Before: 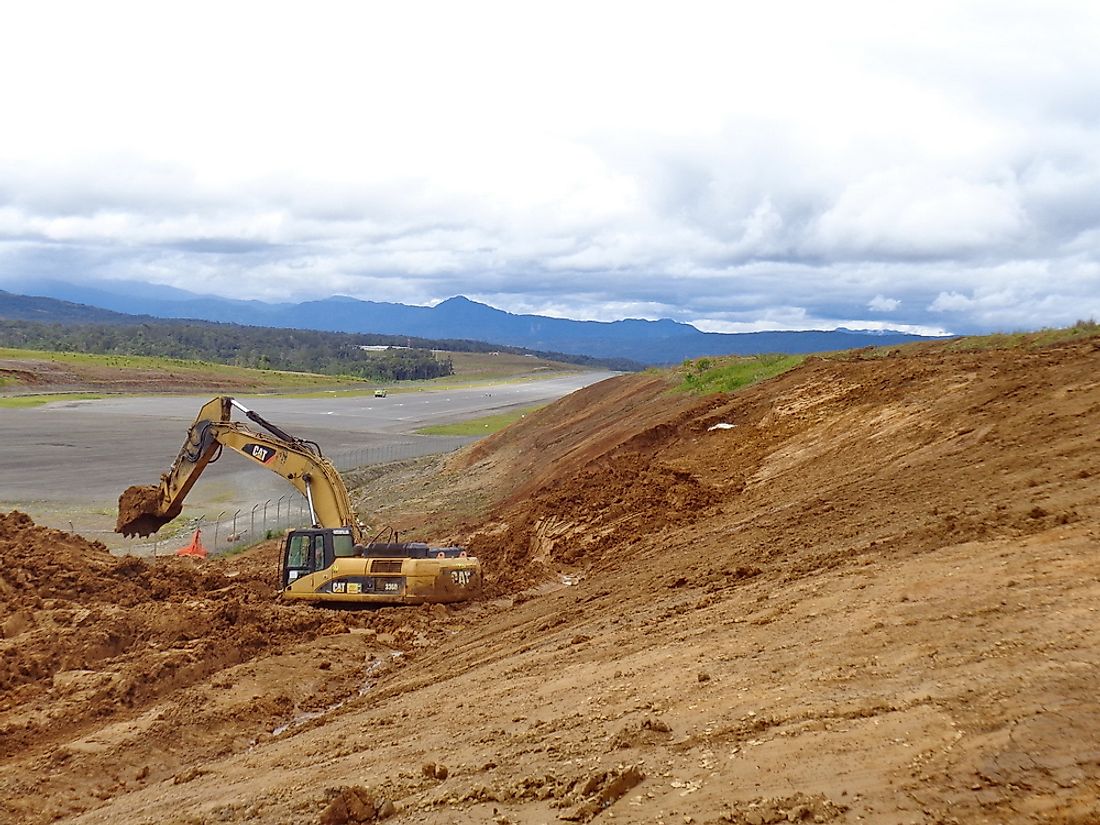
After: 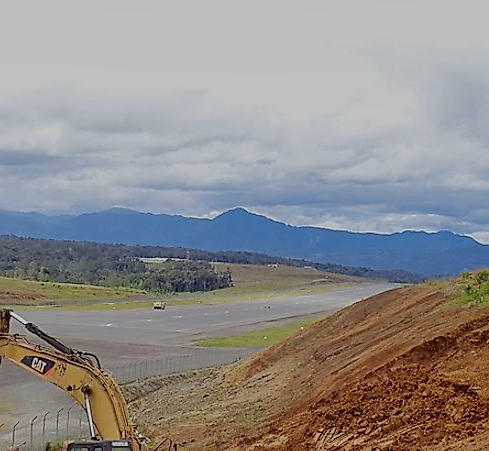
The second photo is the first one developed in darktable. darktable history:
sharpen: on, module defaults
crop: left 20.16%, top 10.772%, right 35.384%, bottom 34.499%
local contrast: on, module defaults
tone equalizer: -8 EV -0.003 EV, -7 EV 0.04 EV, -6 EV -0.006 EV, -5 EV 0.006 EV, -4 EV -0.03 EV, -3 EV -0.236 EV, -2 EV -0.644 EV, -1 EV -0.969 EV, +0 EV -0.957 EV, edges refinement/feathering 500, mask exposure compensation -1.57 EV, preserve details no
exposure: compensate highlight preservation false
